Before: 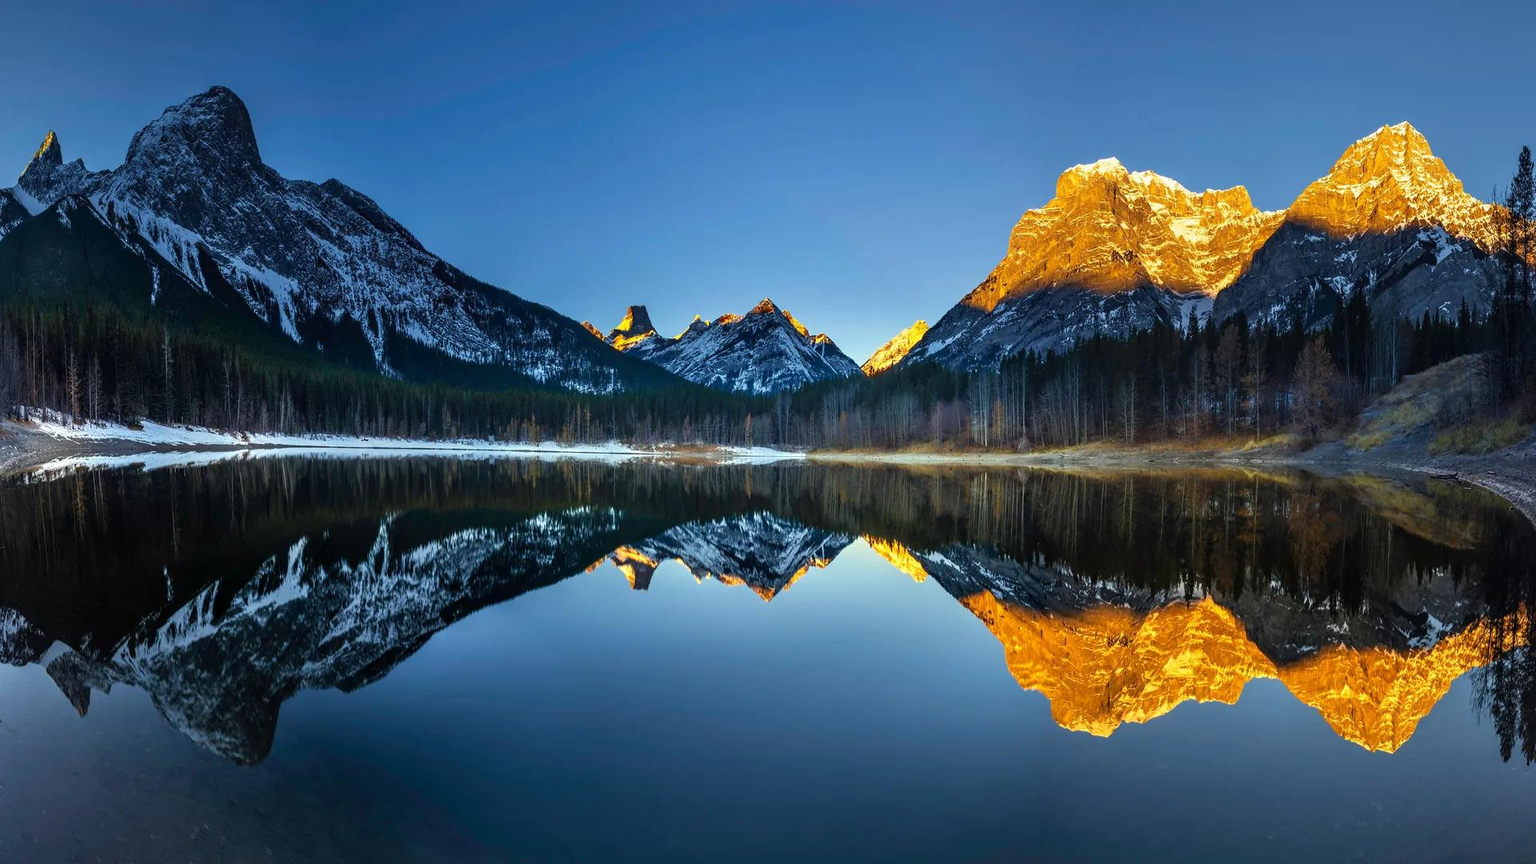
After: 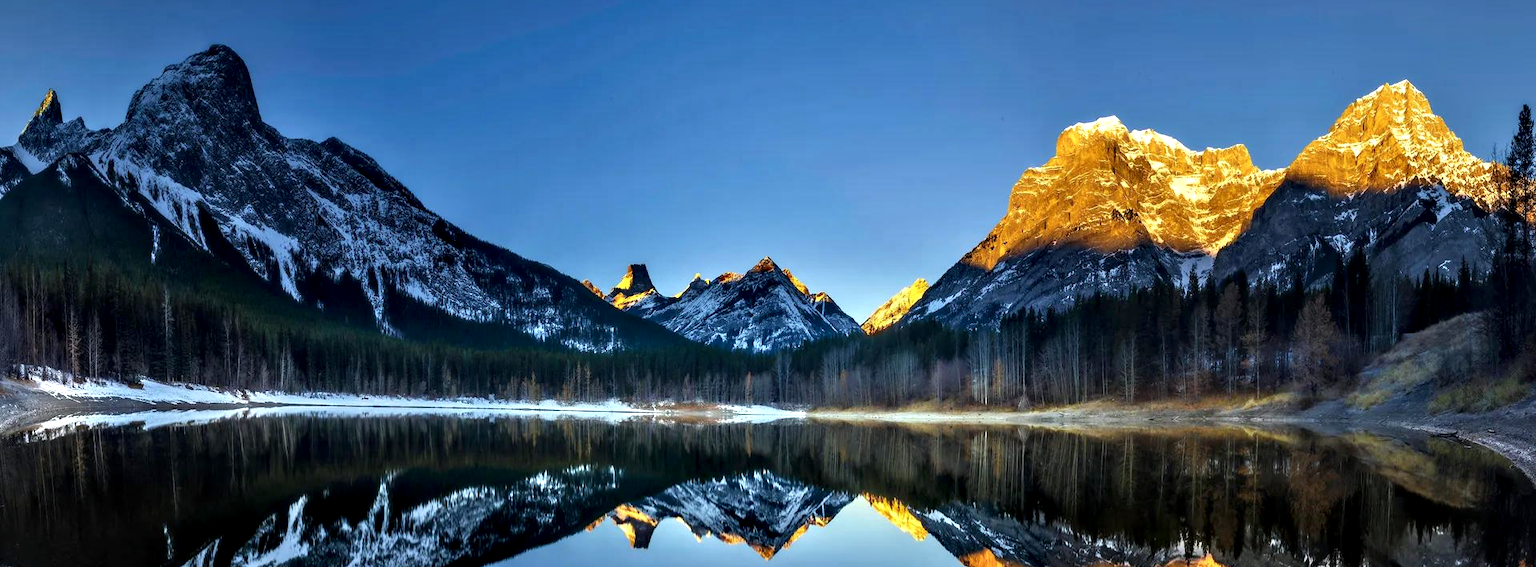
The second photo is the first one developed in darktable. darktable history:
contrast equalizer: y [[0.513, 0.565, 0.608, 0.562, 0.512, 0.5], [0.5 ×6], [0.5, 0.5, 0.5, 0.528, 0.598, 0.658], [0 ×6], [0 ×6]]
crop and rotate: top 4.848%, bottom 29.503%
white balance: red 0.98, blue 1.034
